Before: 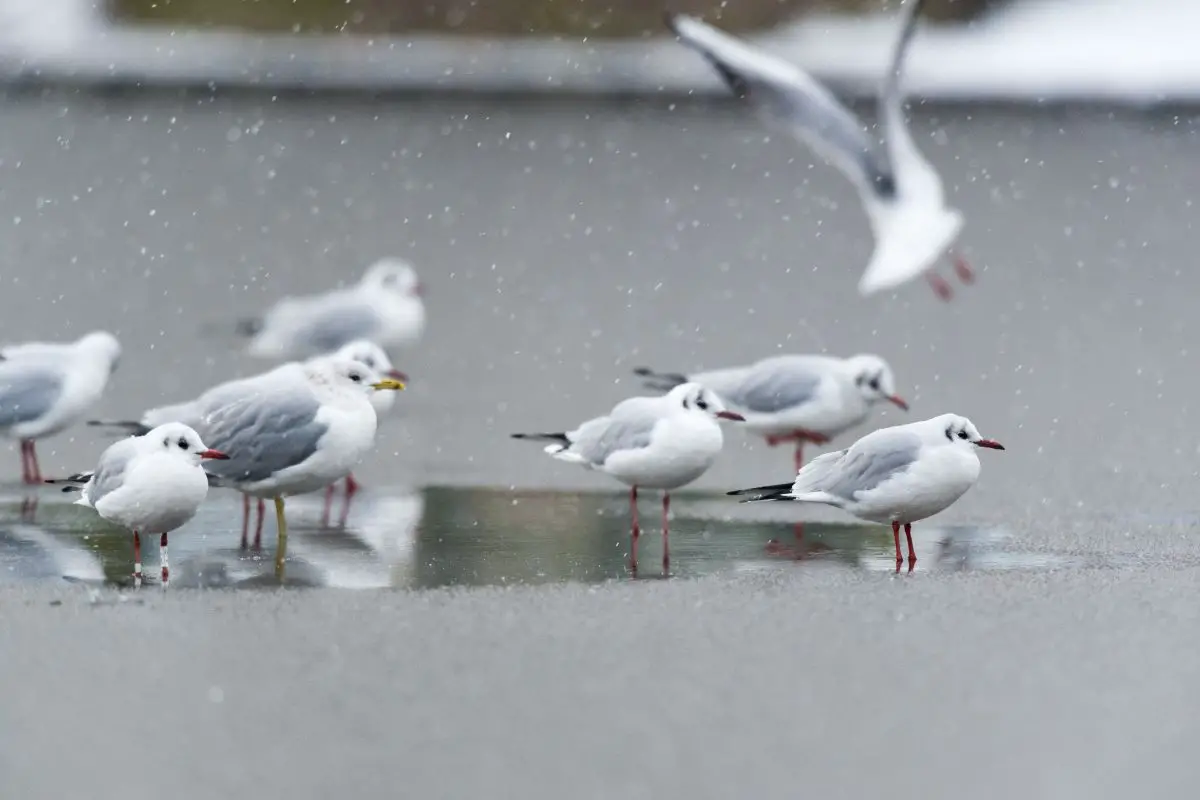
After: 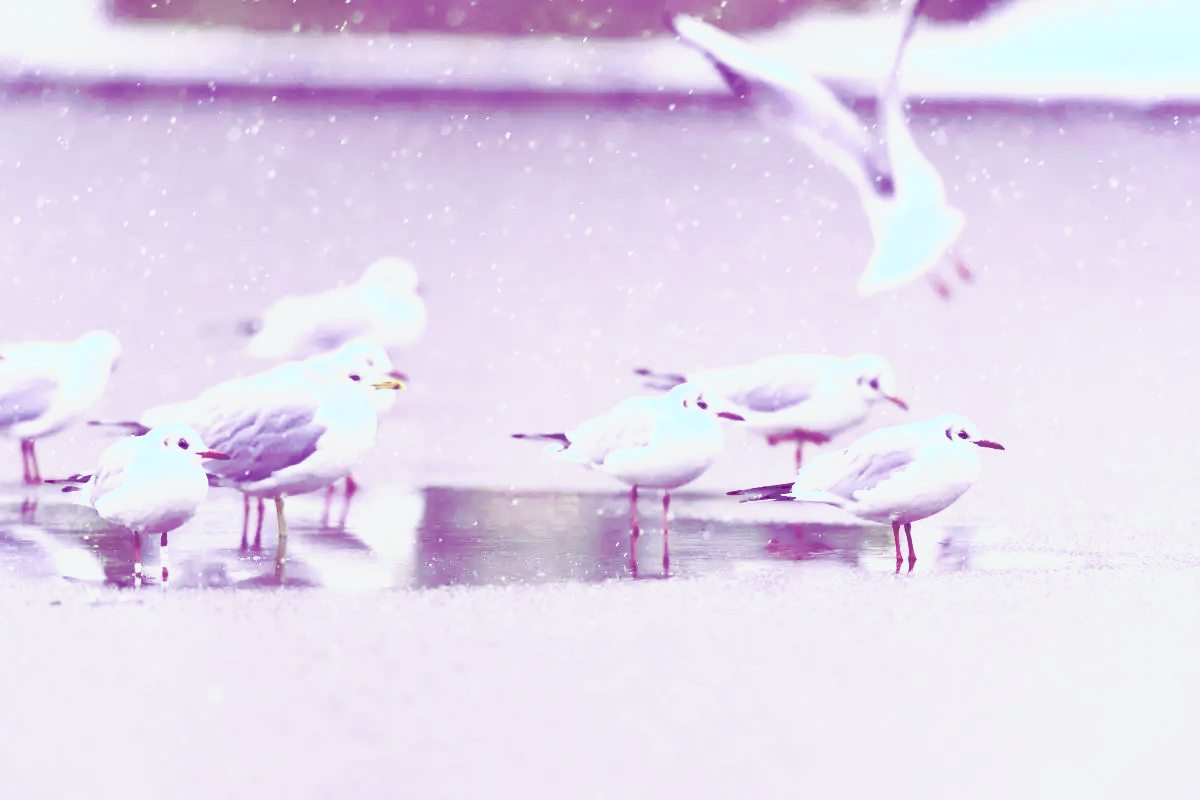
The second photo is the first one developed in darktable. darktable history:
tone curve: curves: ch0 [(0, 0) (0.003, 0.279) (0.011, 0.287) (0.025, 0.295) (0.044, 0.304) (0.069, 0.316) (0.1, 0.319) (0.136, 0.316) (0.177, 0.32) (0.224, 0.359) (0.277, 0.421) (0.335, 0.511) (0.399, 0.639) (0.468, 0.734) (0.543, 0.827) (0.623, 0.89) (0.709, 0.944) (0.801, 0.965) (0.898, 0.968) (1, 1)], preserve colors none
color look up table: target L [57.74, 67.46, 65.52, 94.84, 57.61, 46.69, 93.15, 93.01, 65.67, 73.73, 66.63, 66.1, 56, 54.97, 45.43, 38.51, 13.66, 200.74, 91.35, 73.07, 75.65, 66.78, 55.97, 39.35, 32.22, 38.38, 37.08, 35.59, 27.94, 92.85, 68.42, 68.9, 36.89, 57.47, 53.91, 52.79, 42.68, 36.32, 26.85, 19.74, 11.09, 13.69, 90.47, 95.73, 72.63, 60.76, 59.75, 50.31, 32.21], target a [28.27, 22.47, 0.426, -65.25, 14.85, -27.64, -74.7, -55.75, -51.25, -26.07, -1.801, -6.363, -42.13, -16.61, -24.69, -6.844, 55.79, 0, -87.96, 9.904, 1.857, -18.17, 24.68, 55.02, 42.48, 45.09, 14.85, 10.97, 39.95, -80.77, 1.723, 10.86, 56.99, 9.558, 22.26, 13.12, 33.06, 48.24, 41.08, 63.44, 52.64, 56.06, -88.56, -43.55, -22.92, -39.97, -20.79, -15.49, 5.254], target b [-73.75, -53.73, 38.98, 42.35, -73.82, 16.41, 54, 41.72, 2.646, 8.227, 29.11, -3.641, 30.84, 17, 1.108, -3.669, -33.85, -0.001, 84, -42.58, -9.163, 42.22, 4.295, -31.11, -3.969, -4.066, -6.231, 2.419, -11.04, -15.89, -57.17, -55.27, -61, -11.95, -12.45, -48.37, -33.44, -20.63, -21.02, -57.66, -44.88, -34.01, -18.8, -10.94, -49.28, -20.76, -67.21, -29.36, -31.27], num patches 49
